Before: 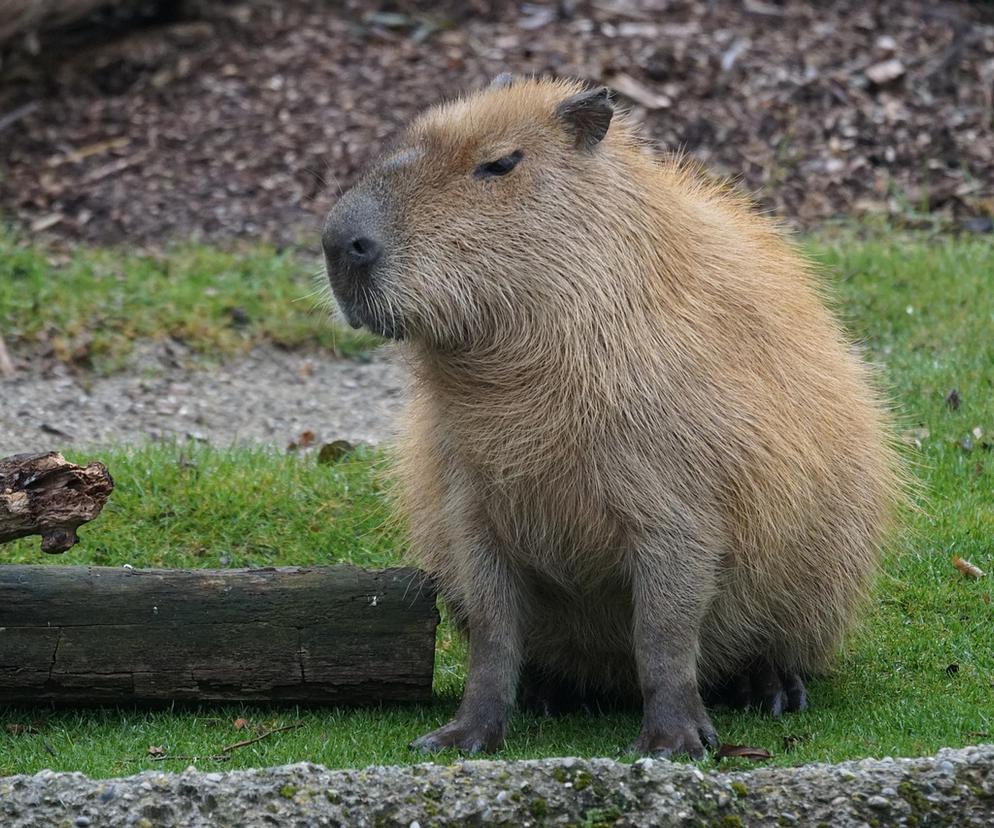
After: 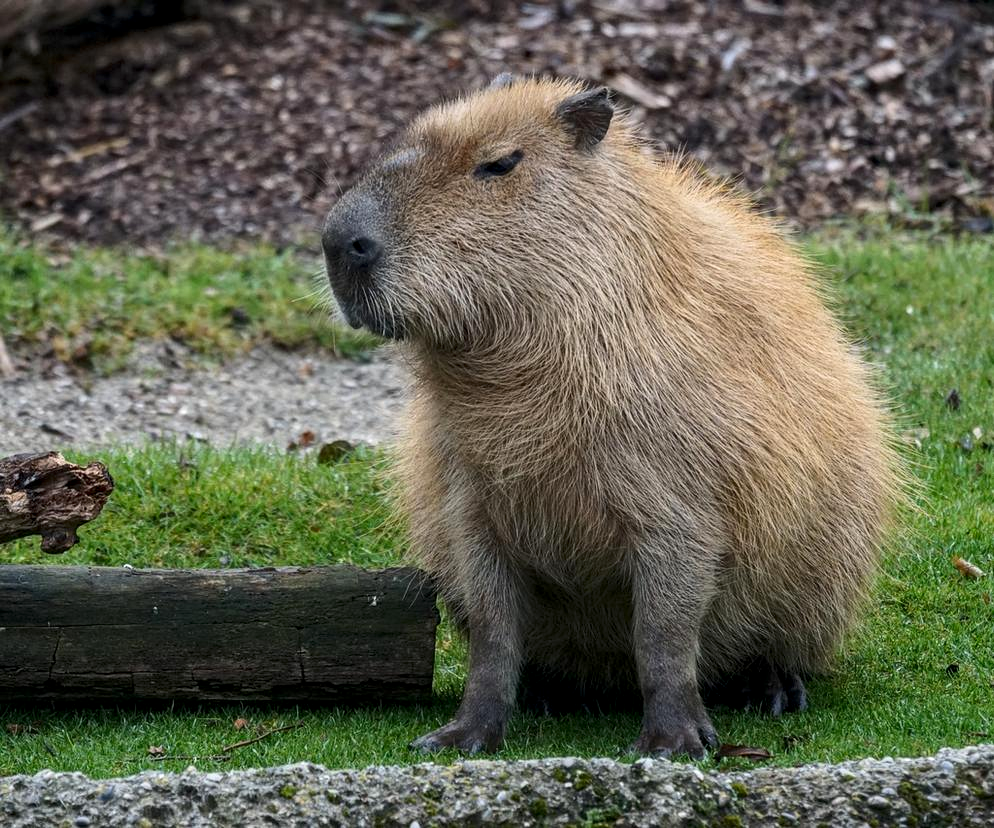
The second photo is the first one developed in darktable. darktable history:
contrast brightness saturation: contrast 0.15, brightness -0.01, saturation 0.1
local contrast: on, module defaults
